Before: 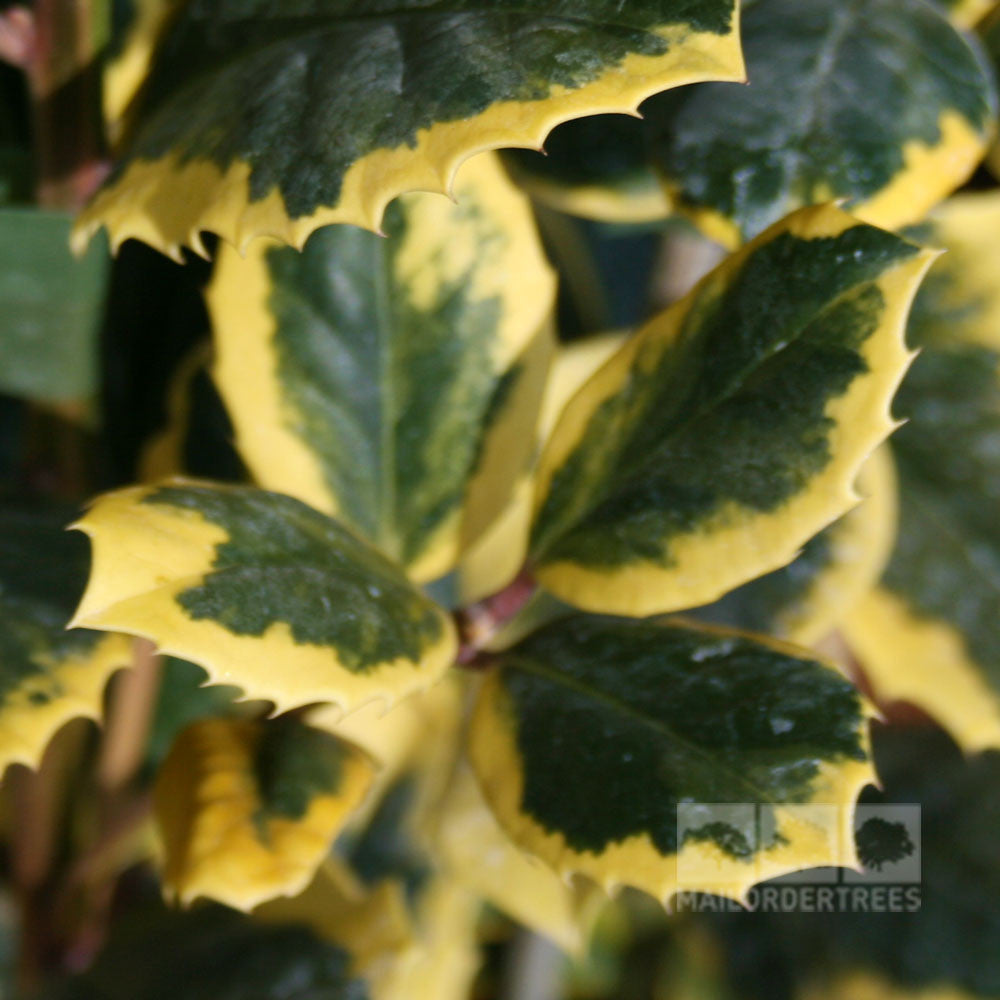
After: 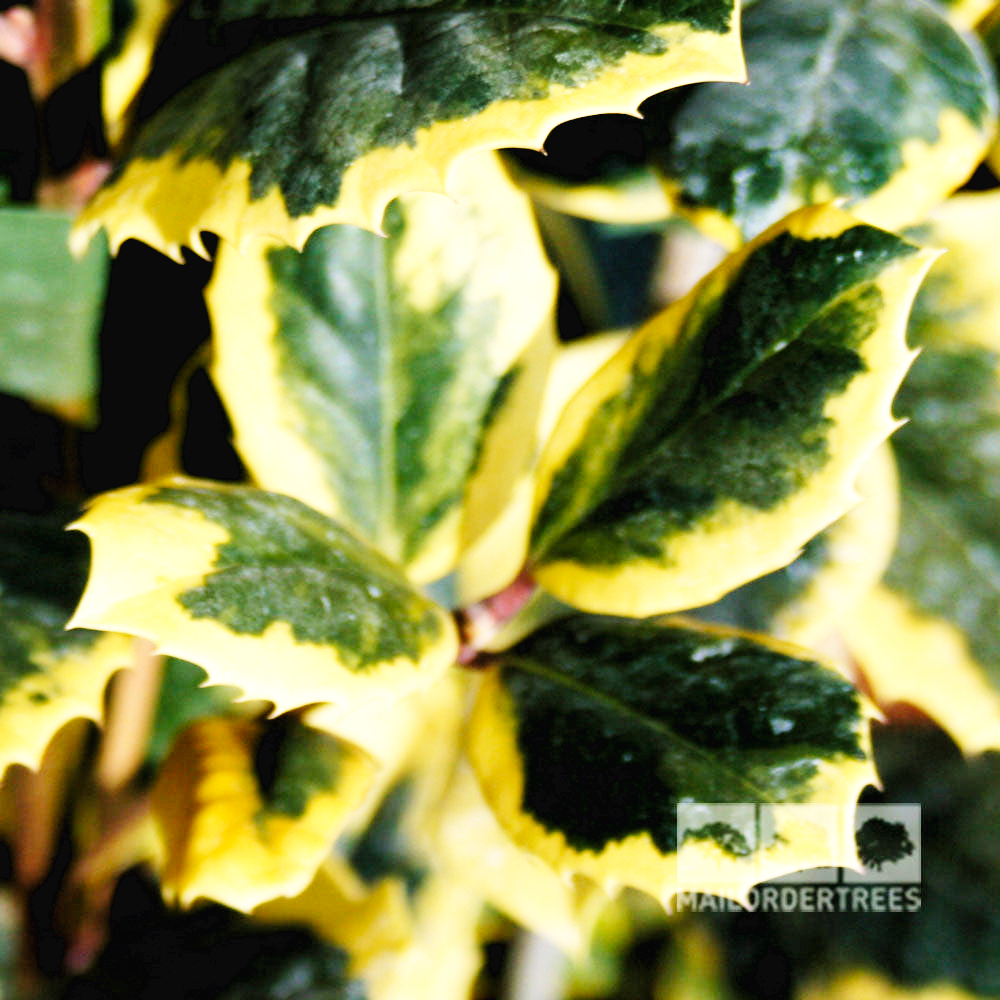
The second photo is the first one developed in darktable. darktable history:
base curve: curves: ch0 [(0, 0.003) (0.001, 0.002) (0.006, 0.004) (0.02, 0.022) (0.048, 0.086) (0.094, 0.234) (0.162, 0.431) (0.258, 0.629) (0.385, 0.8) (0.548, 0.918) (0.751, 0.988) (1, 1)], preserve colors none
rgb levels: levels [[0.01, 0.419, 0.839], [0, 0.5, 1], [0, 0.5, 1]]
